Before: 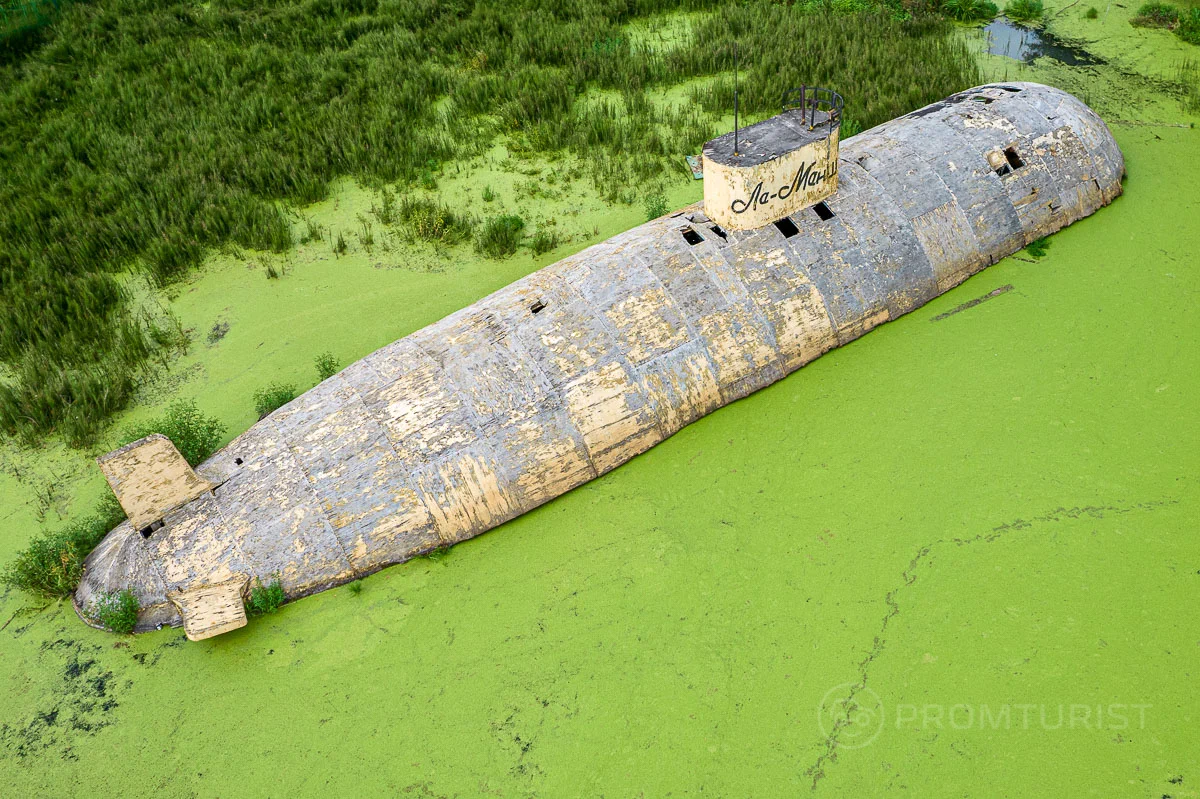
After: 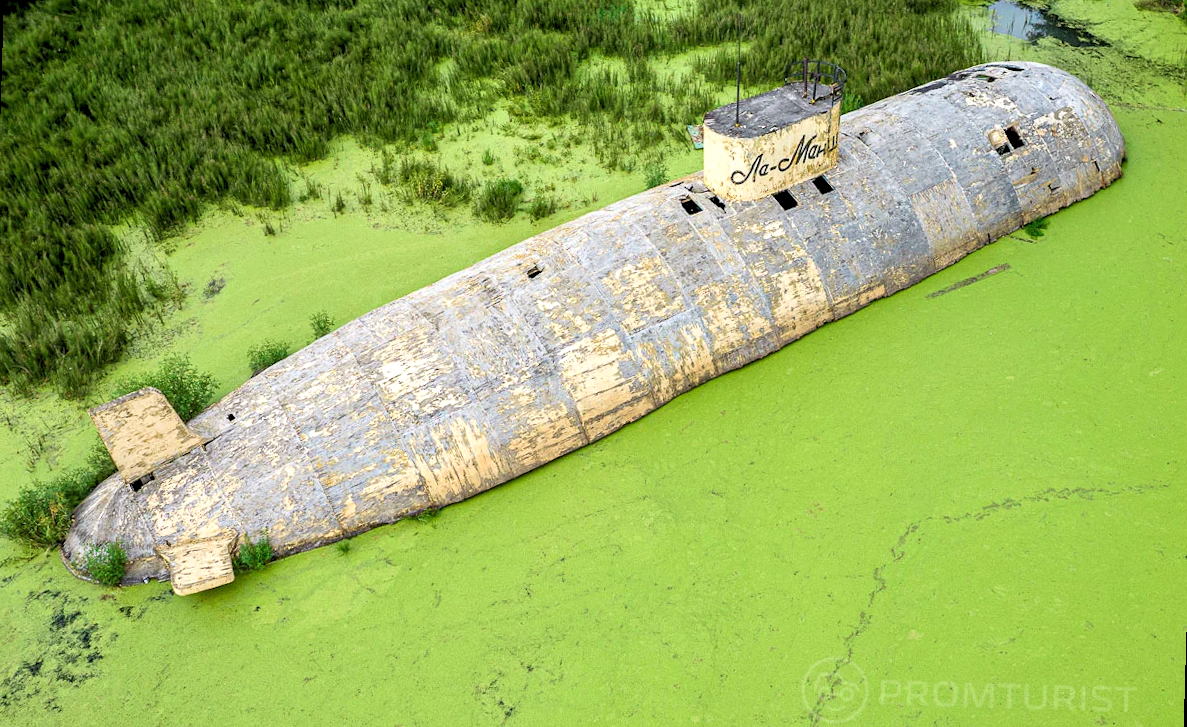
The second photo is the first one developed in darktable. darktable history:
crop: left 1.507%, top 6.147%, right 1.379%, bottom 6.637%
rgb levels: levels [[0.01, 0.419, 0.839], [0, 0.5, 1], [0, 0.5, 1]]
rotate and perspective: rotation 1.72°, automatic cropping off
